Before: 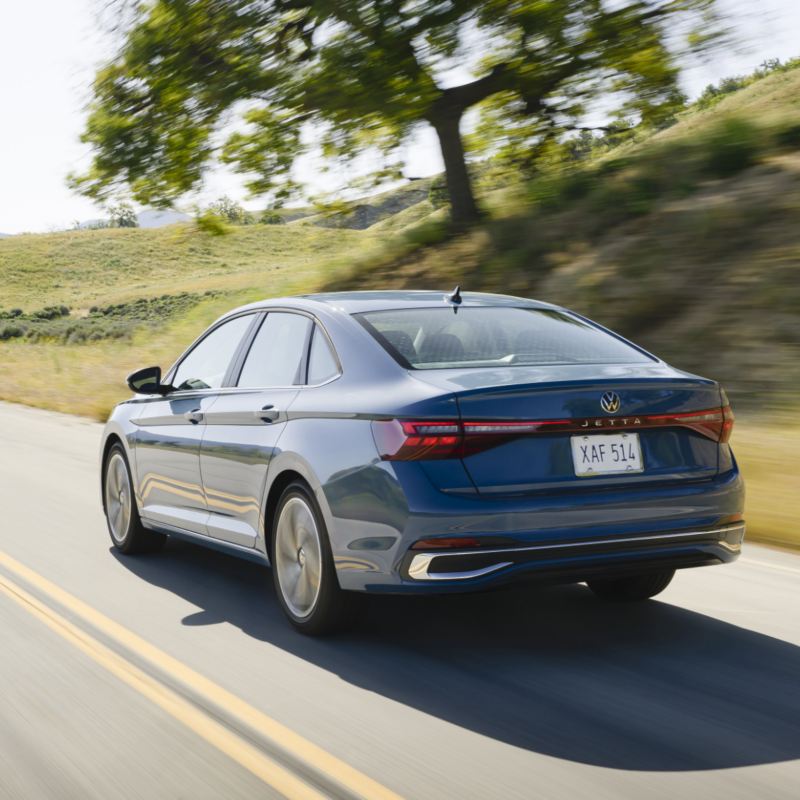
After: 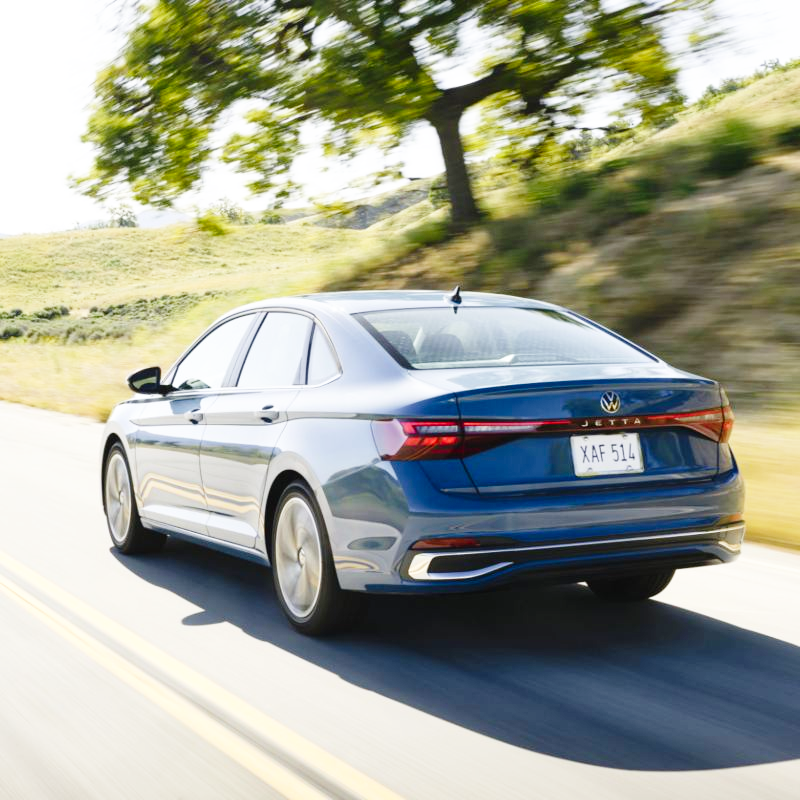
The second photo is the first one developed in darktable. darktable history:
exposure: exposure 0.078 EV, compensate highlight preservation false
base curve: curves: ch0 [(0, 0) (0.008, 0.007) (0.022, 0.029) (0.048, 0.089) (0.092, 0.197) (0.191, 0.399) (0.275, 0.534) (0.357, 0.65) (0.477, 0.78) (0.542, 0.833) (0.799, 0.973) (1, 1)], preserve colors none
